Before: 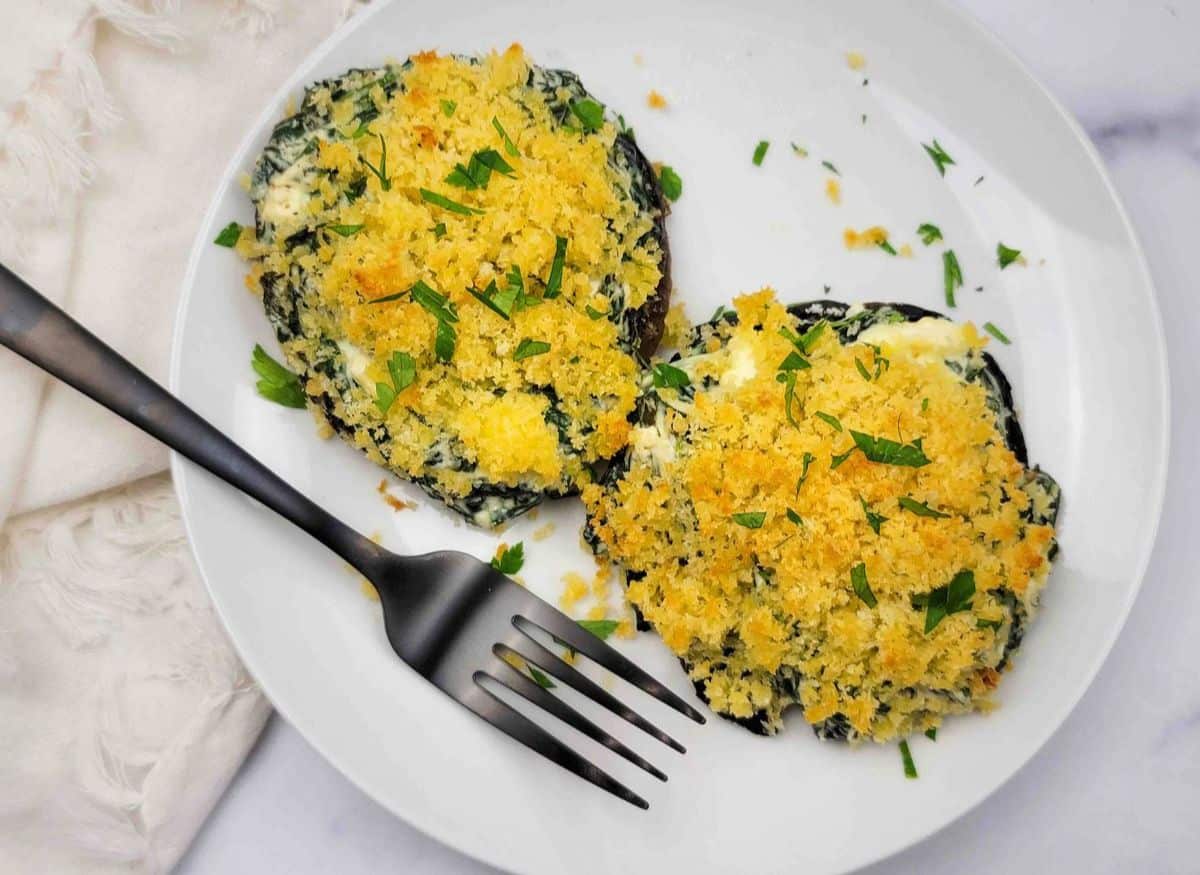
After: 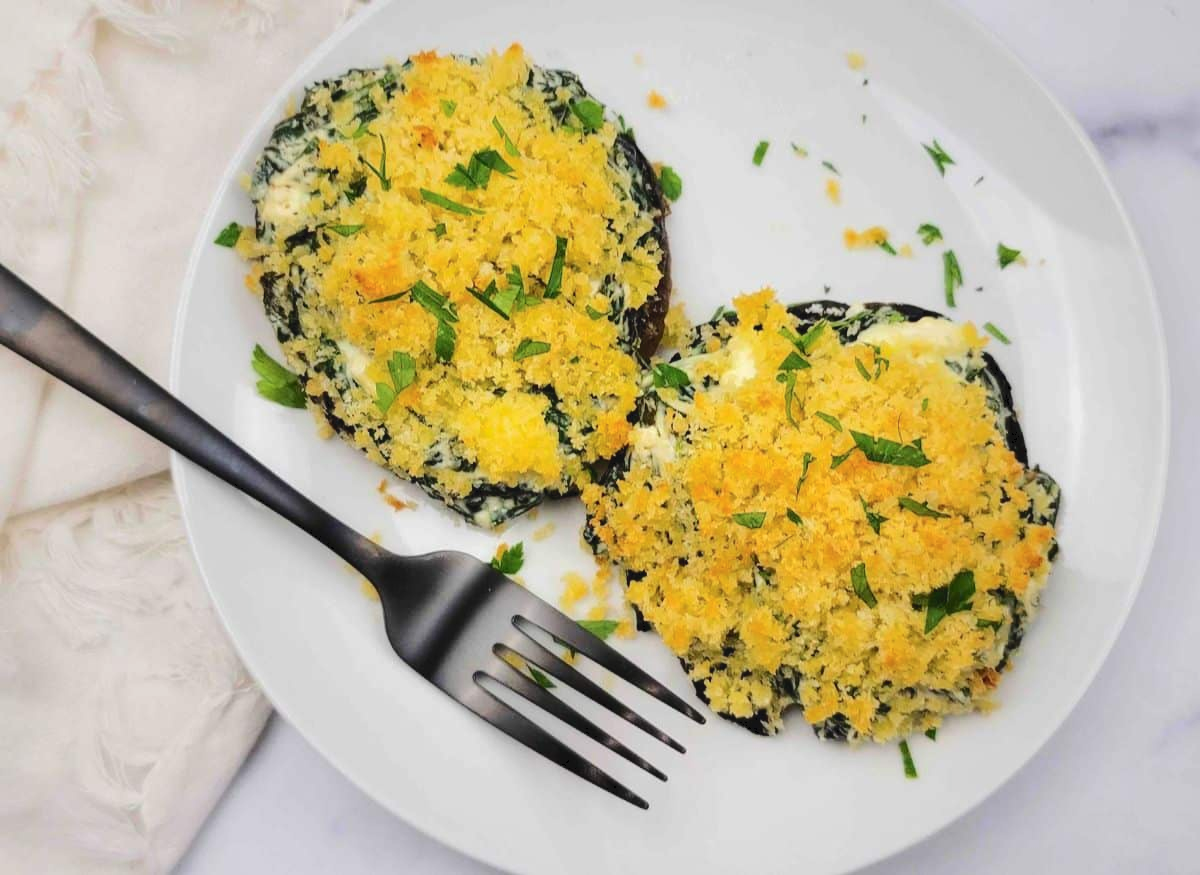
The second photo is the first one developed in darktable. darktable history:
tone curve: curves: ch0 [(0, 0) (0.003, 0.054) (0.011, 0.058) (0.025, 0.069) (0.044, 0.087) (0.069, 0.1) (0.1, 0.123) (0.136, 0.152) (0.177, 0.183) (0.224, 0.234) (0.277, 0.291) (0.335, 0.367) (0.399, 0.441) (0.468, 0.524) (0.543, 0.6) (0.623, 0.673) (0.709, 0.744) (0.801, 0.812) (0.898, 0.89) (1, 1)], color space Lab, independent channels, preserve colors none
